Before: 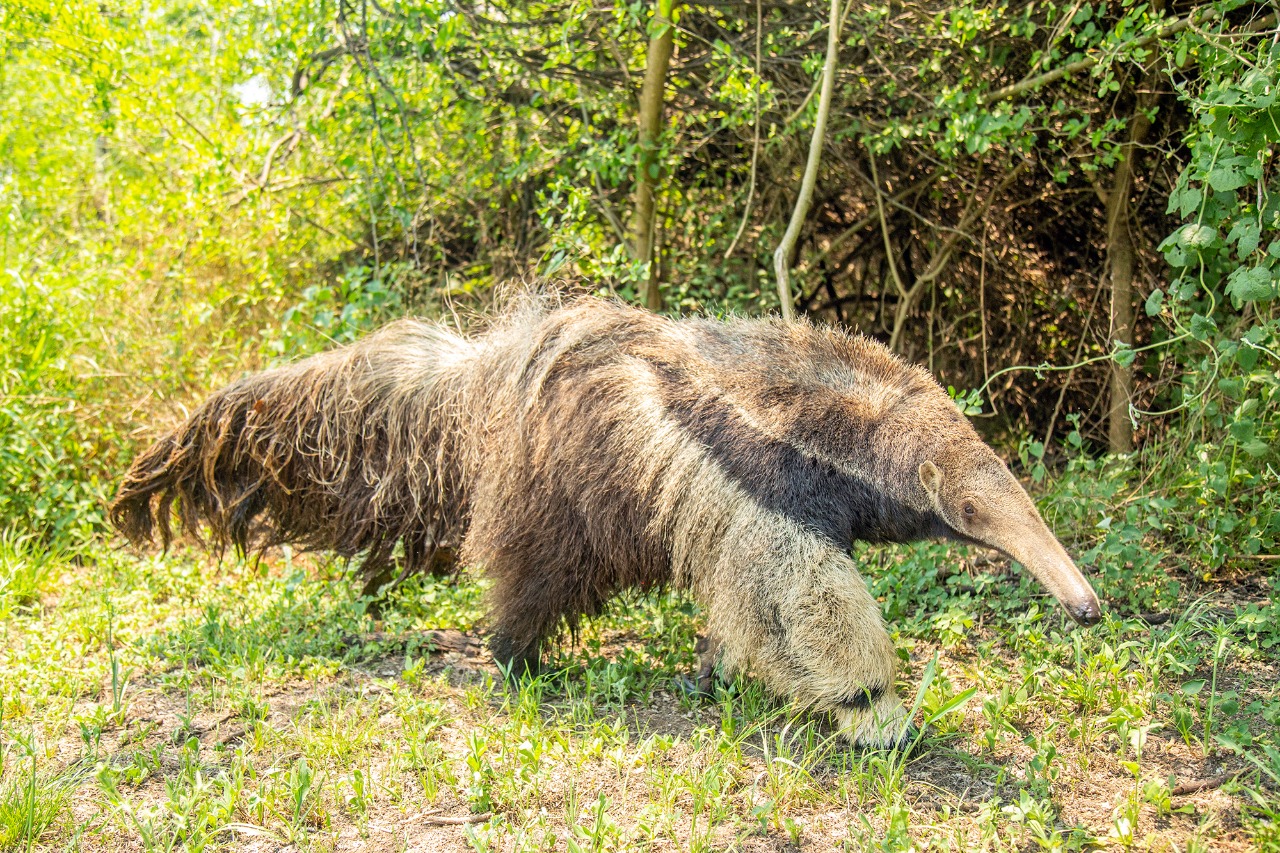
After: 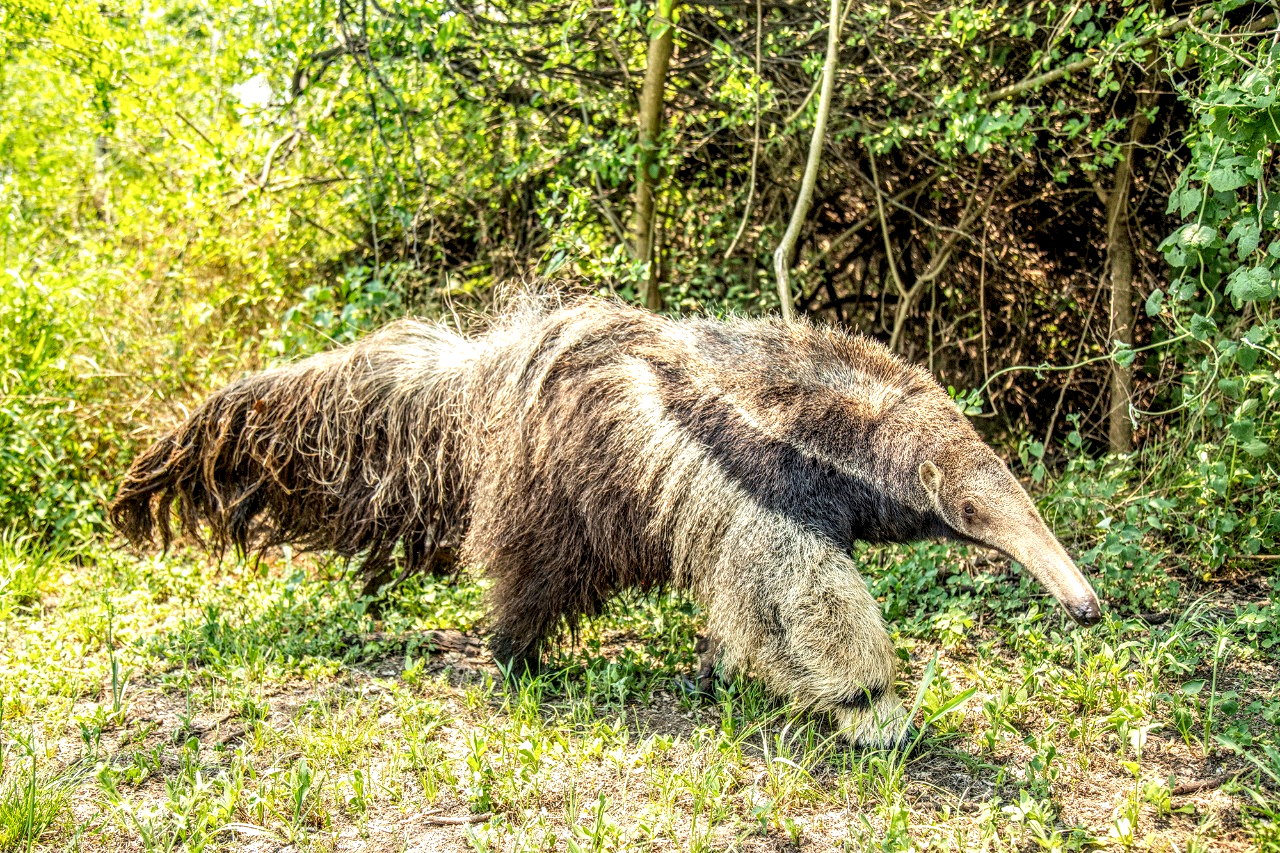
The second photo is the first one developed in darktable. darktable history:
local contrast: highlights 1%, shadows 2%, detail 182%
